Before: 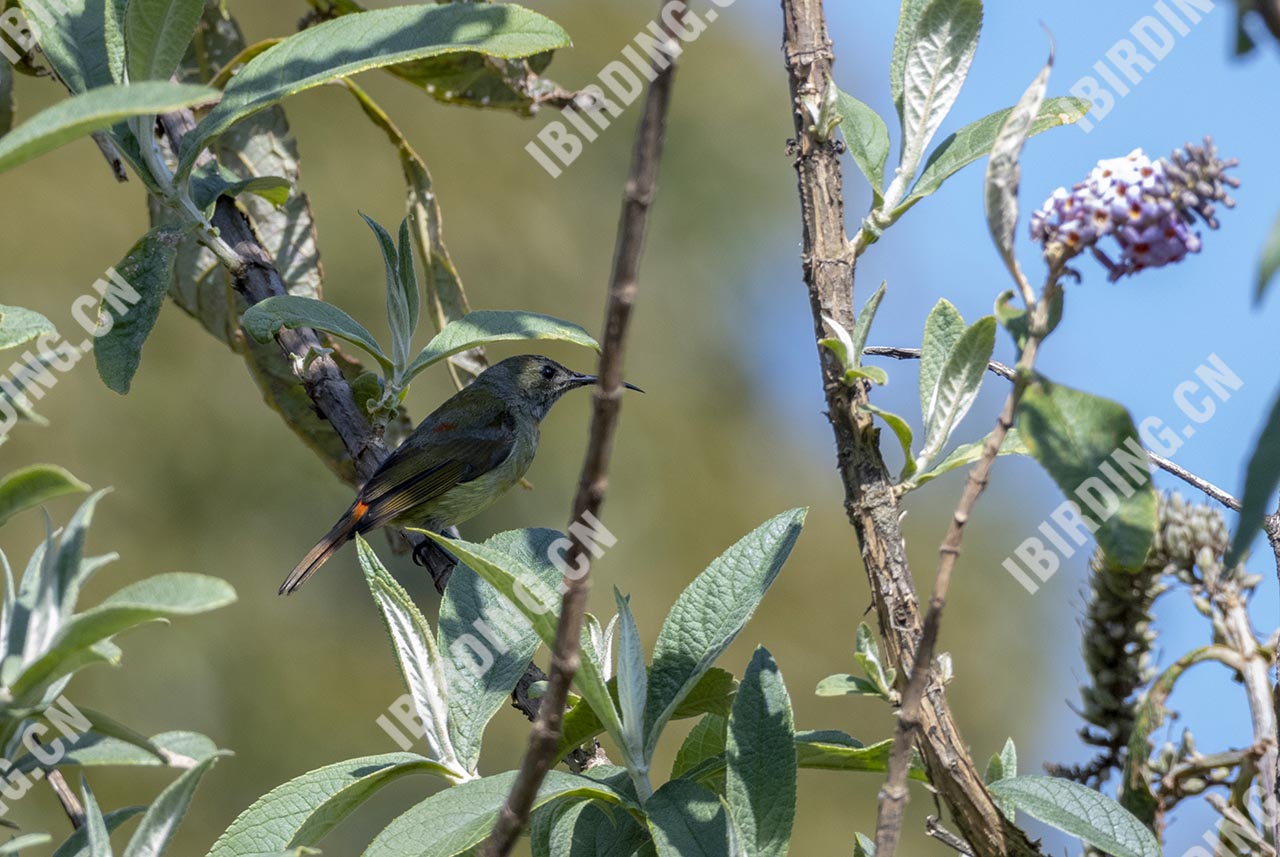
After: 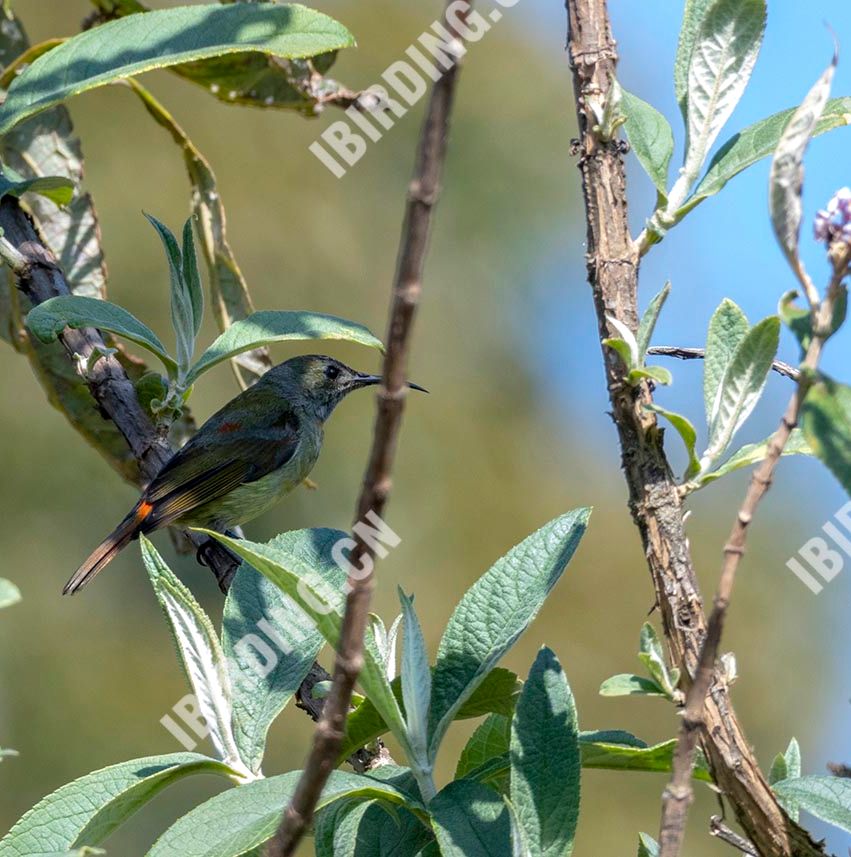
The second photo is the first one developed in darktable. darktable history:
crop: left 16.899%, right 16.556%
exposure: exposure 0.207 EV, compensate highlight preservation false
